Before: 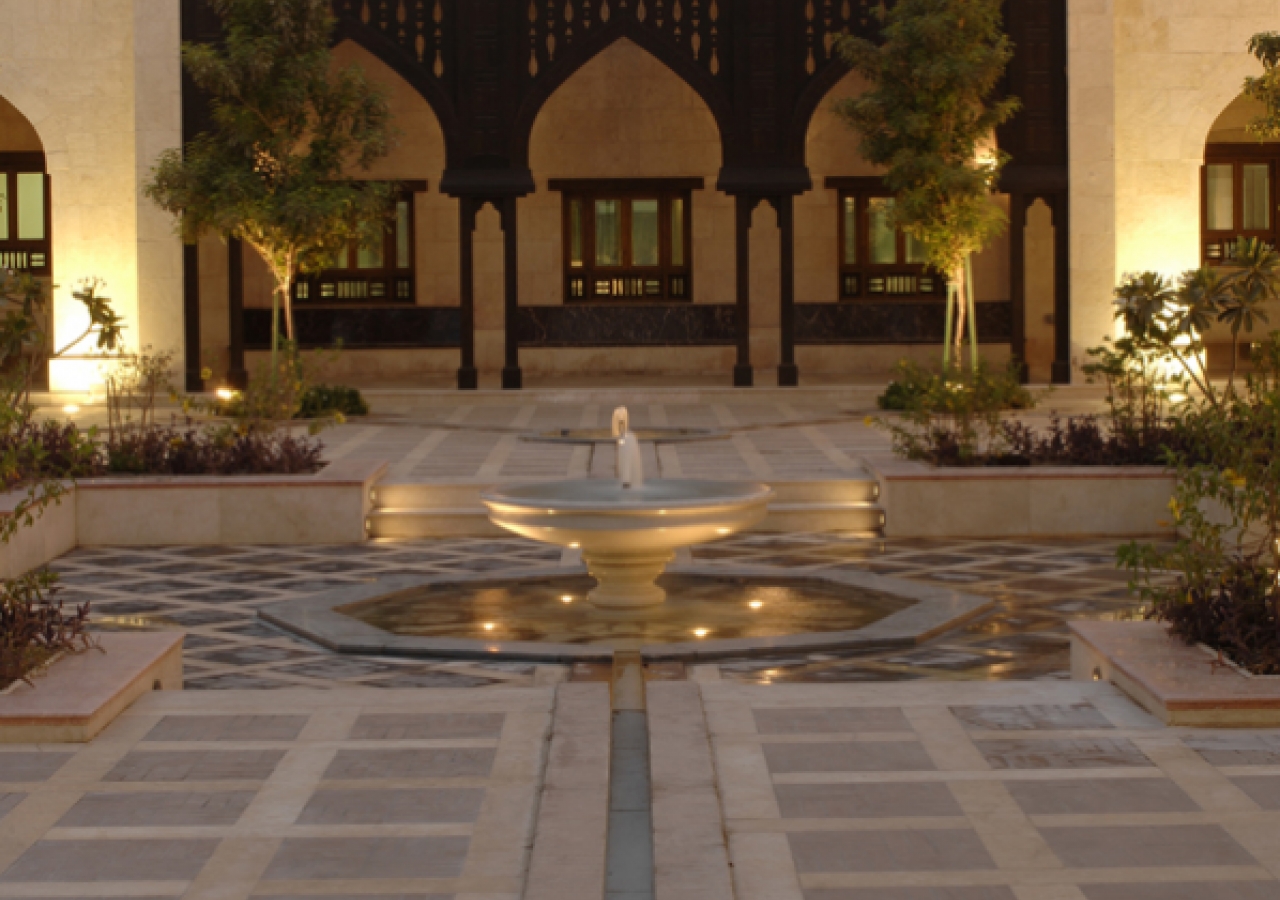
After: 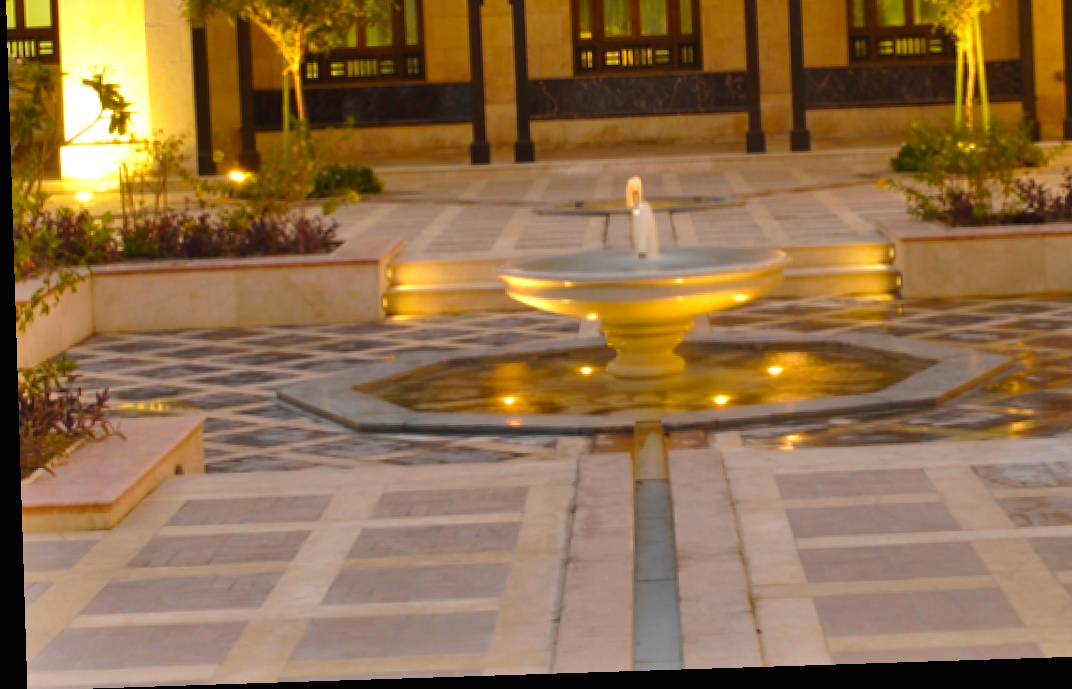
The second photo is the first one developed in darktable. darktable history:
exposure: black level correction 0, exposure 0.7 EV, compensate exposure bias true, compensate highlight preservation false
rotate and perspective: rotation -1.77°, lens shift (horizontal) 0.004, automatic cropping off
color balance rgb: linear chroma grading › global chroma 15%, perceptual saturation grading › global saturation 30%
shadows and highlights: soften with gaussian
crop: top 26.531%, right 17.959%
